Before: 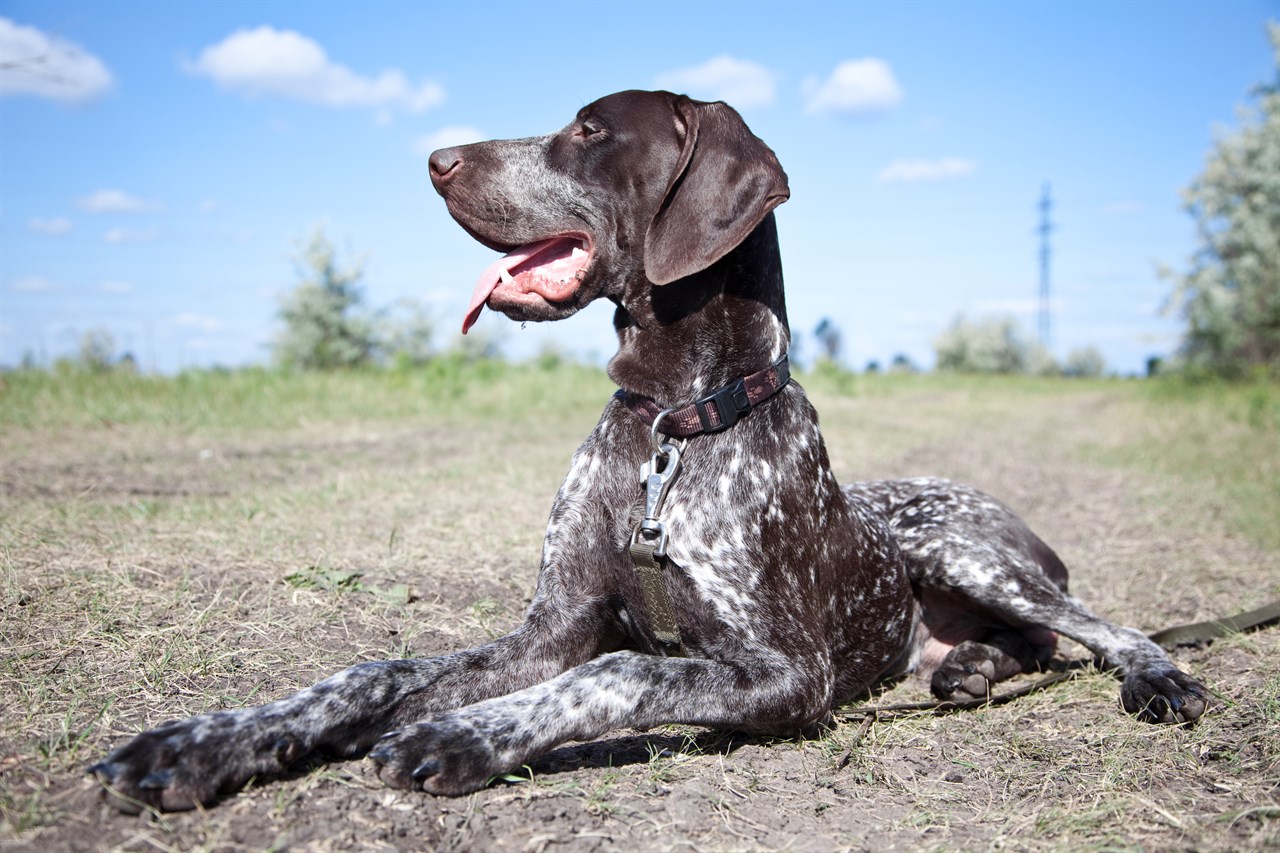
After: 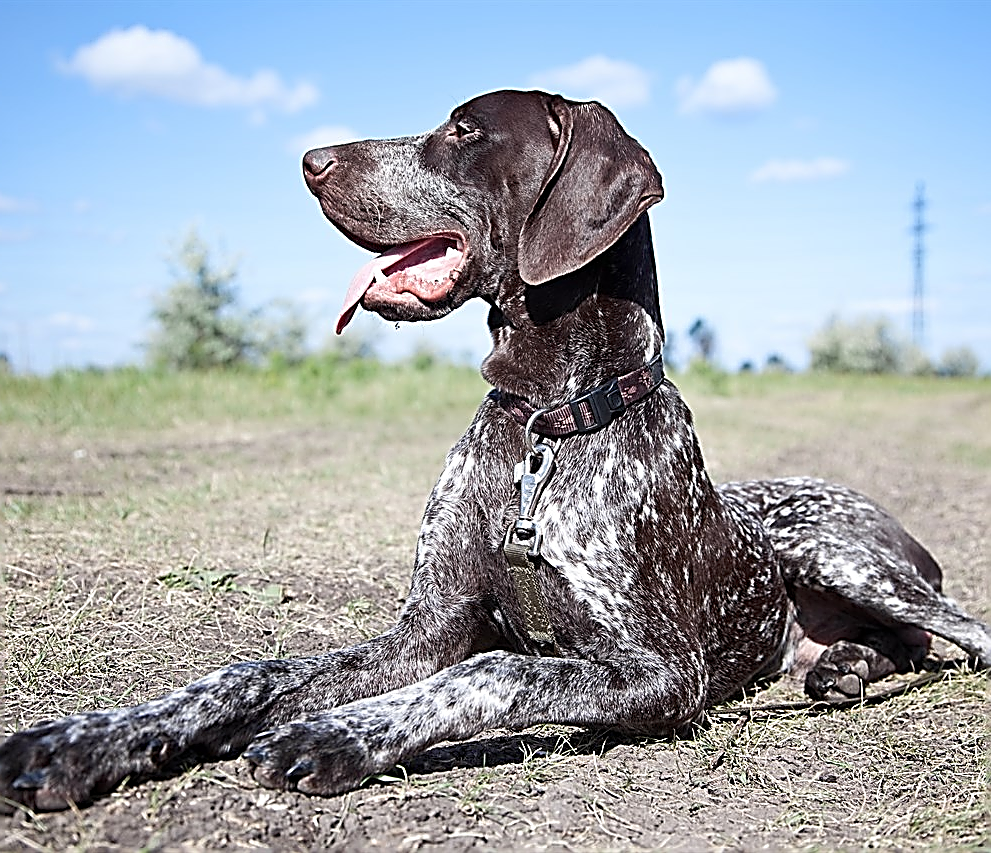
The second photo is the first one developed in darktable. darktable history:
sharpen: amount 2
crop: left 9.88%, right 12.664%
